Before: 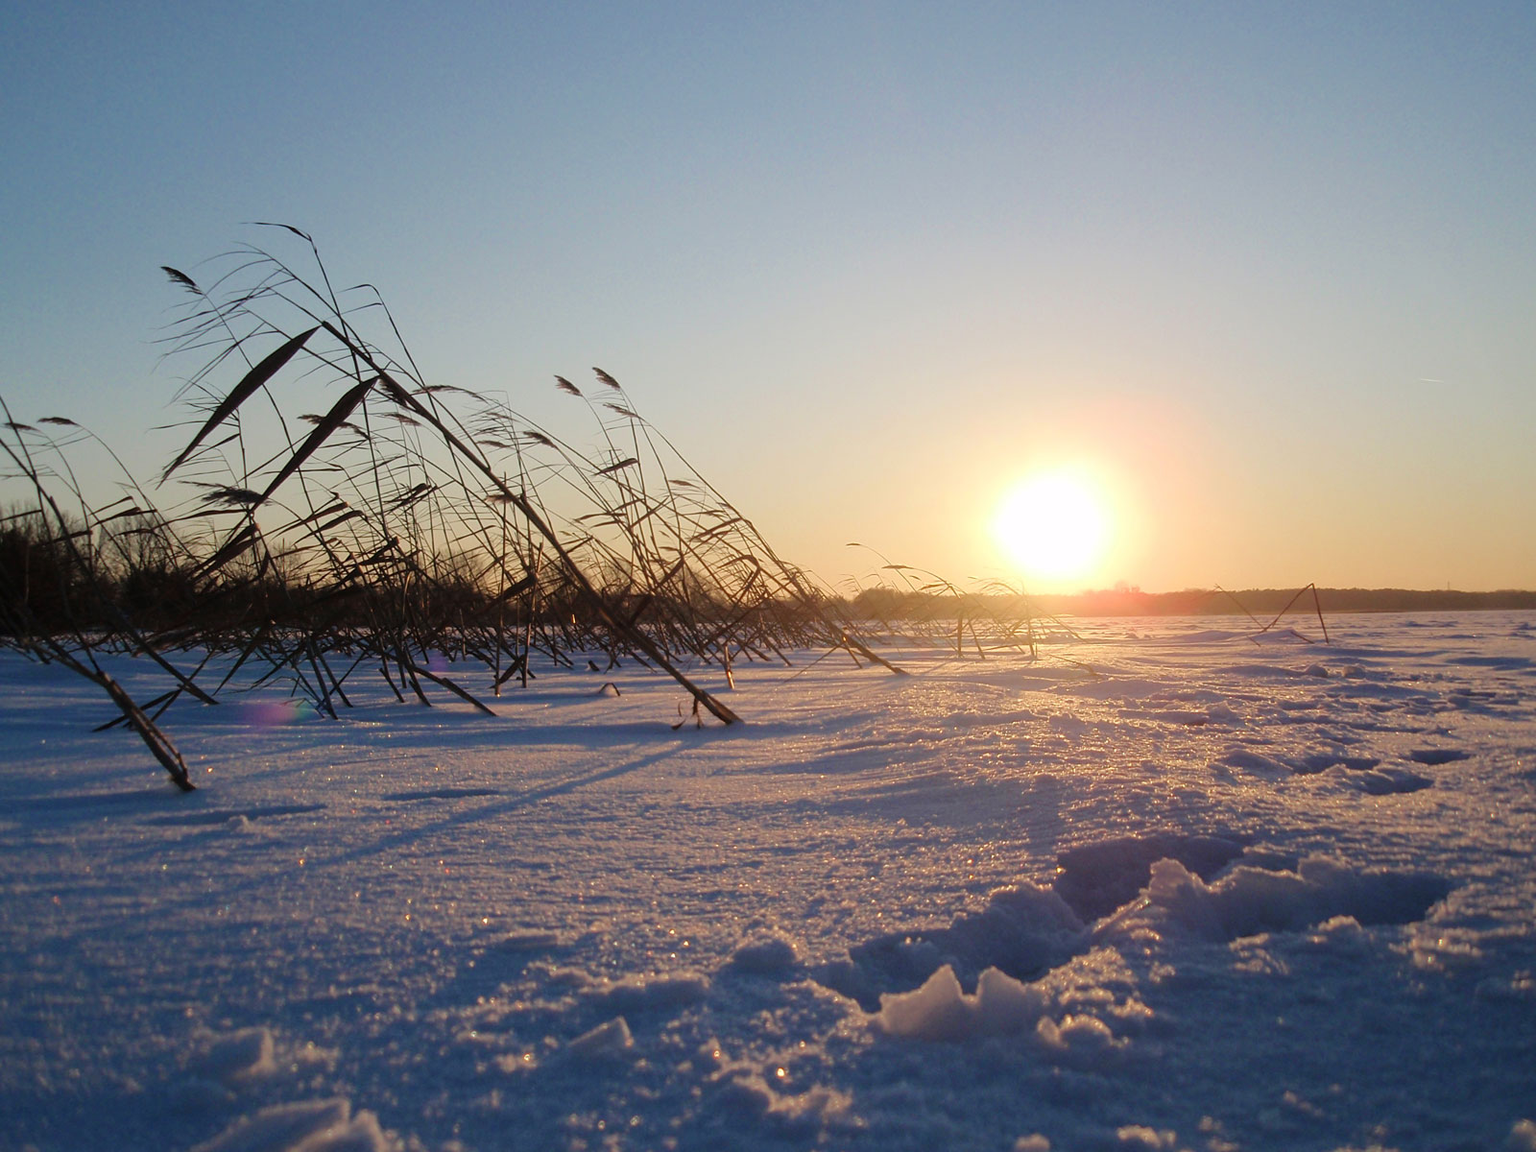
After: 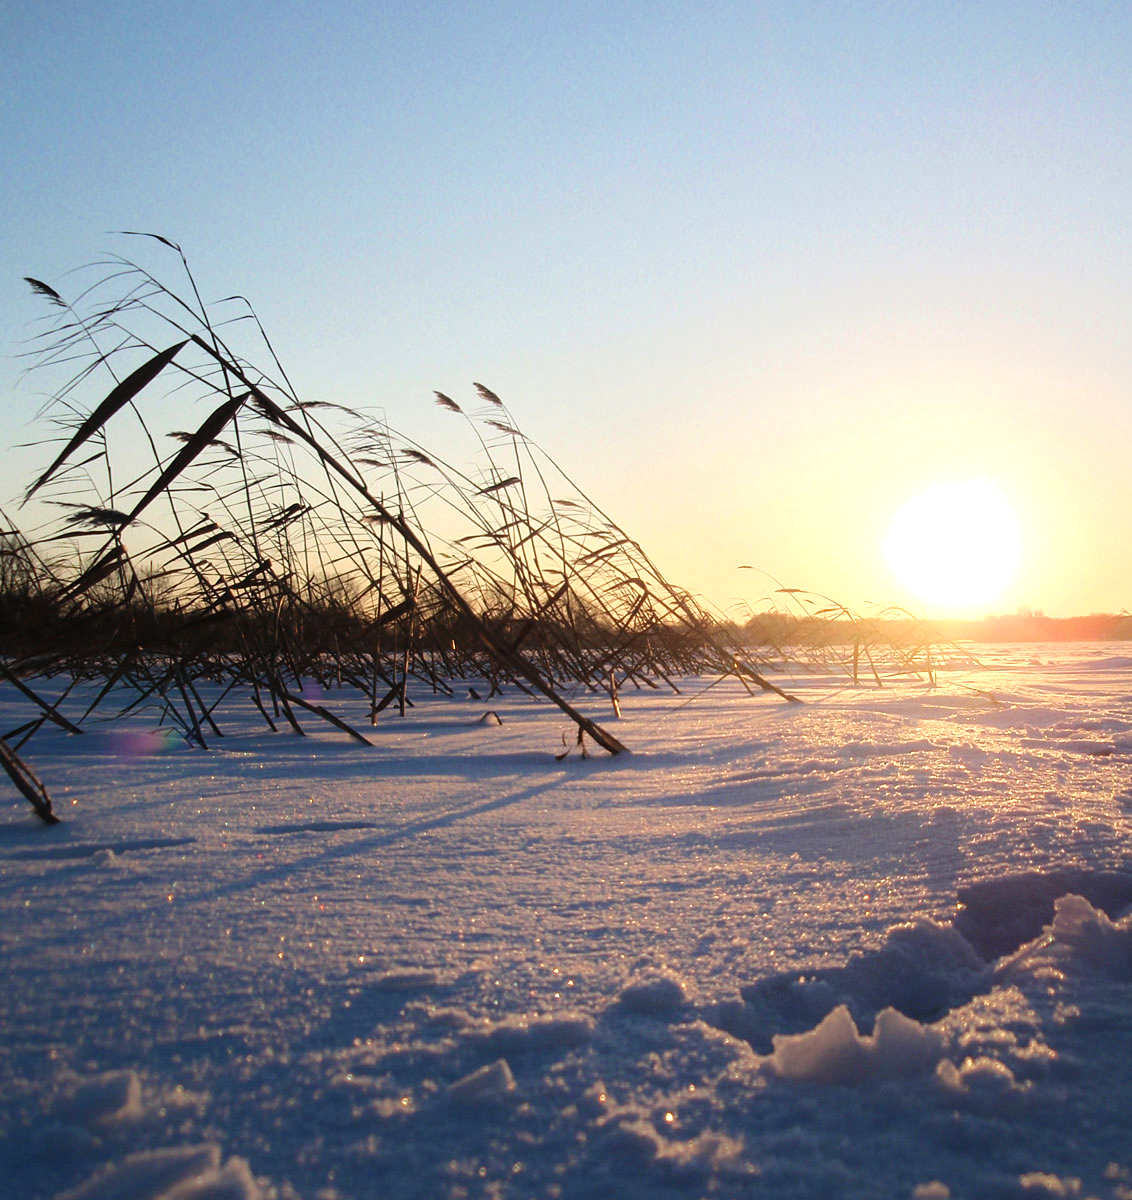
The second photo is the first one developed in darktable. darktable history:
crop and rotate: left 9.061%, right 20.142%
tone equalizer: -8 EV 0.001 EV, -7 EV -0.002 EV, -6 EV 0.002 EV, -5 EV -0.03 EV, -4 EV -0.116 EV, -3 EV -0.169 EV, -2 EV 0.24 EV, -1 EV 0.702 EV, +0 EV 0.493 EV
